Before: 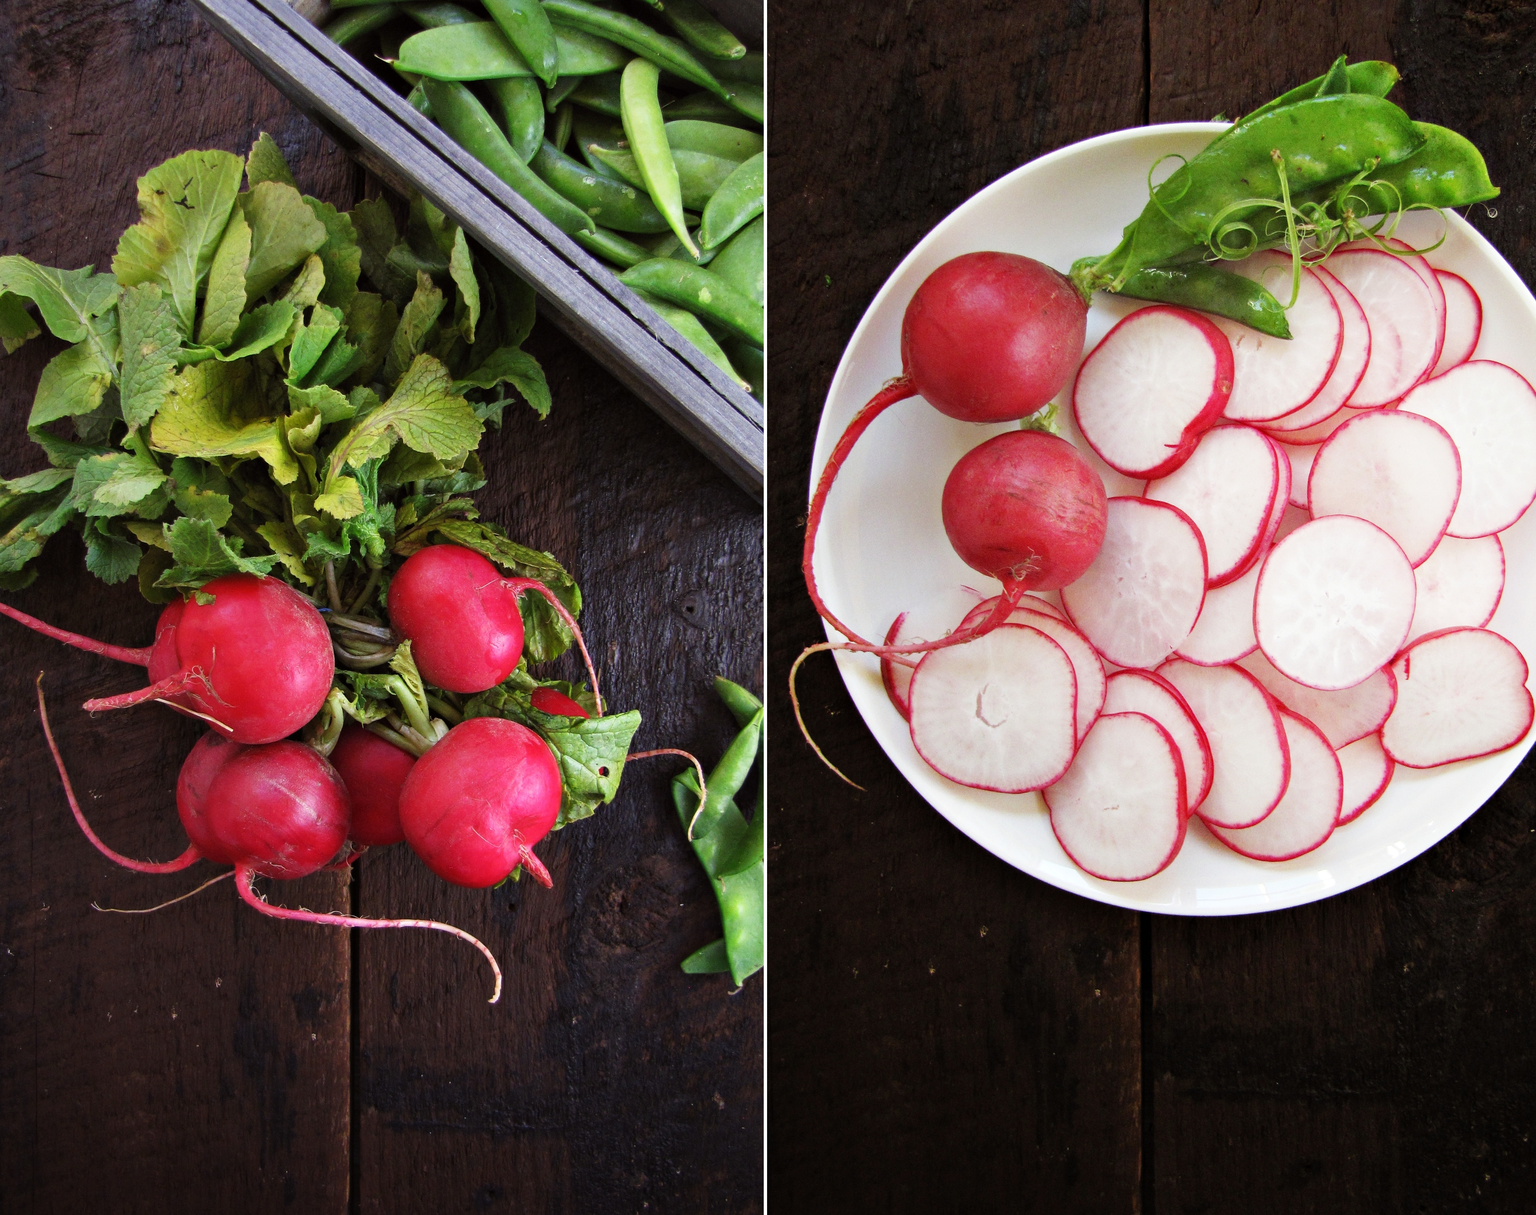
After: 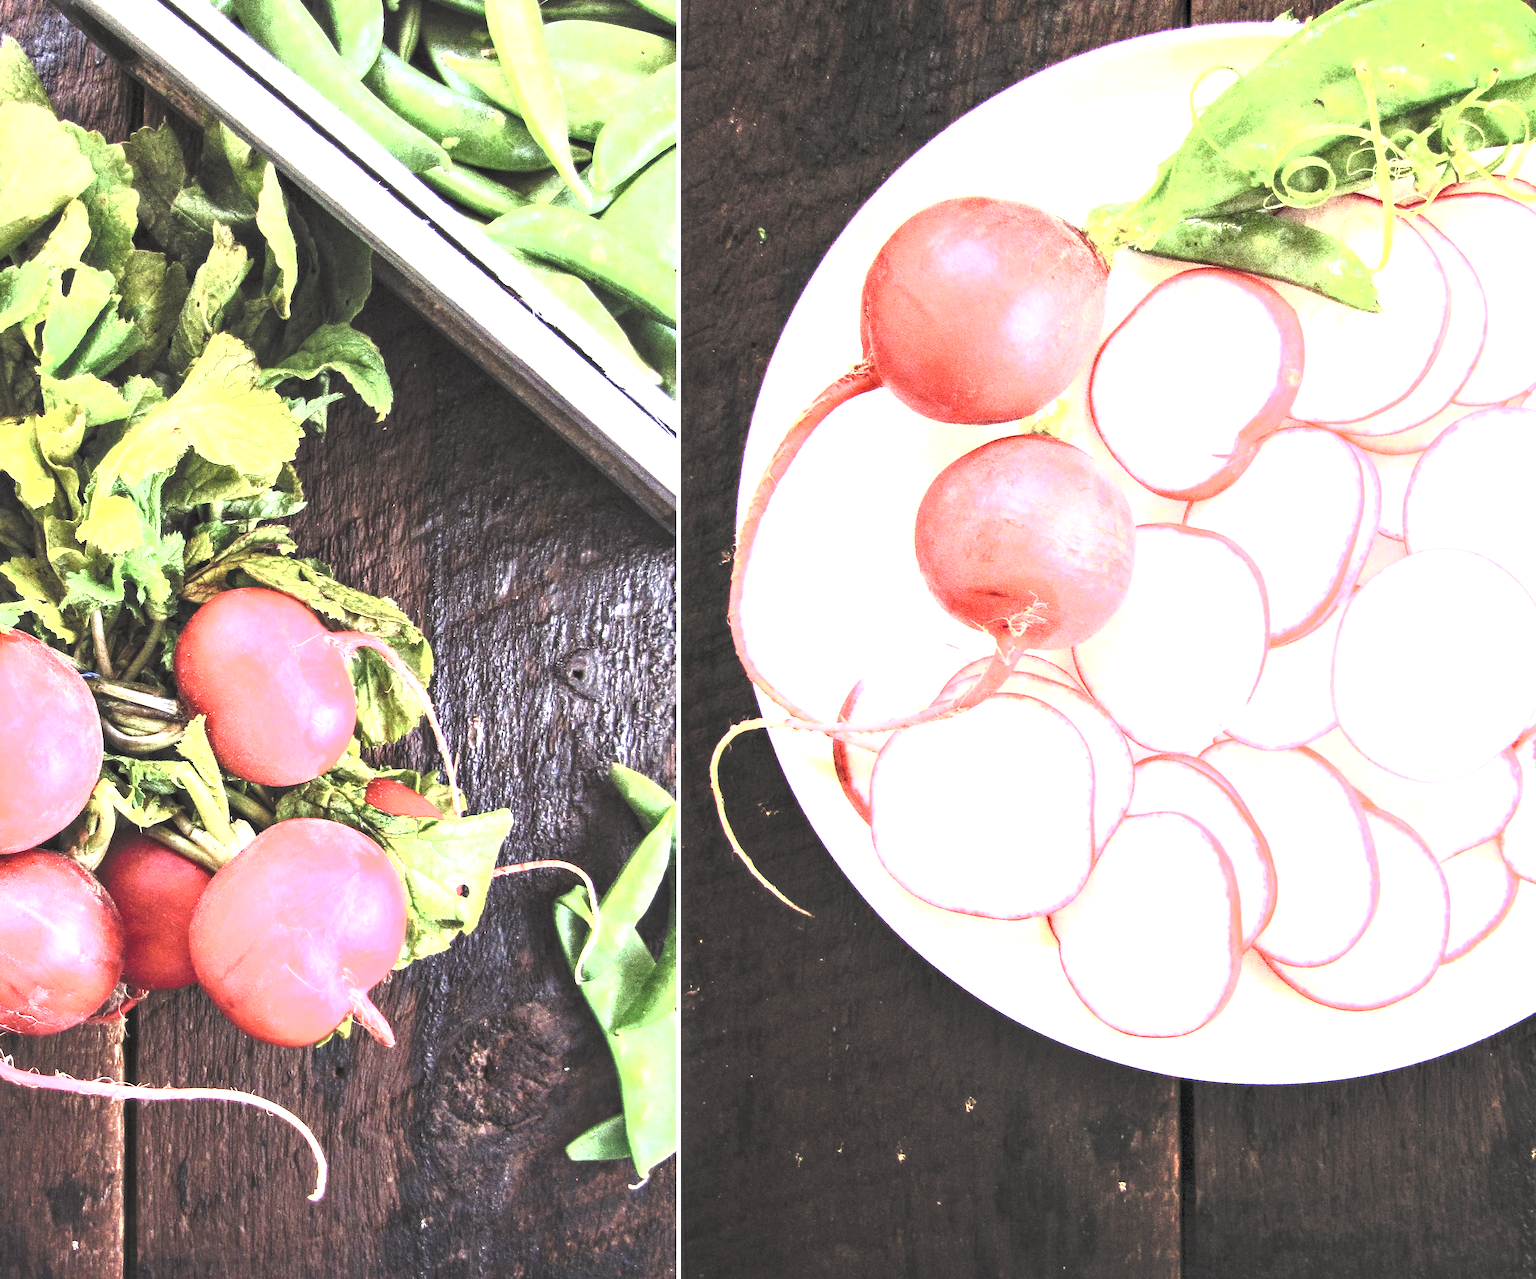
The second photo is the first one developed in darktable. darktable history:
levels: levels [0.008, 0.318, 0.836]
contrast brightness saturation: contrast 0.43, brightness 0.56, saturation -0.19
rgb curve: curves: ch0 [(0, 0) (0.21, 0.15) (0.24, 0.21) (0.5, 0.75) (0.75, 0.96) (0.89, 0.99) (1, 1)]; ch1 [(0, 0.02) (0.21, 0.13) (0.25, 0.2) (0.5, 0.67) (0.75, 0.9) (0.89, 0.97) (1, 1)]; ch2 [(0, 0.02) (0.21, 0.13) (0.25, 0.2) (0.5, 0.67) (0.75, 0.9) (0.89, 0.97) (1, 1)], compensate middle gray true
crop: left 16.768%, top 8.653%, right 8.362%, bottom 12.485%
local contrast: on, module defaults
